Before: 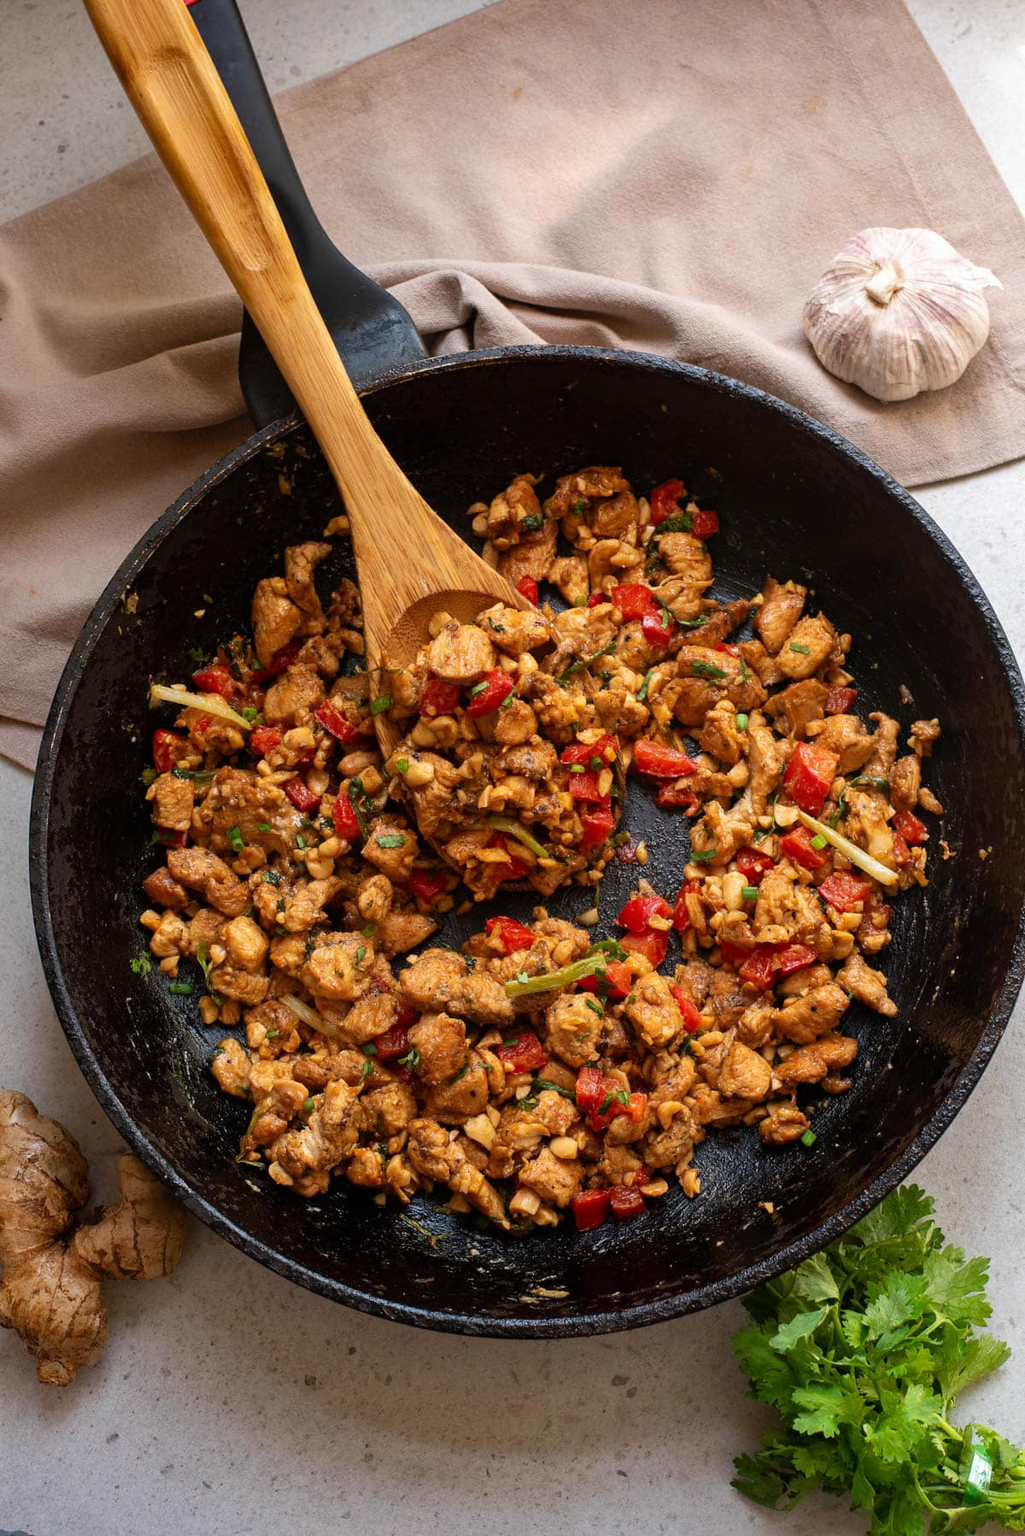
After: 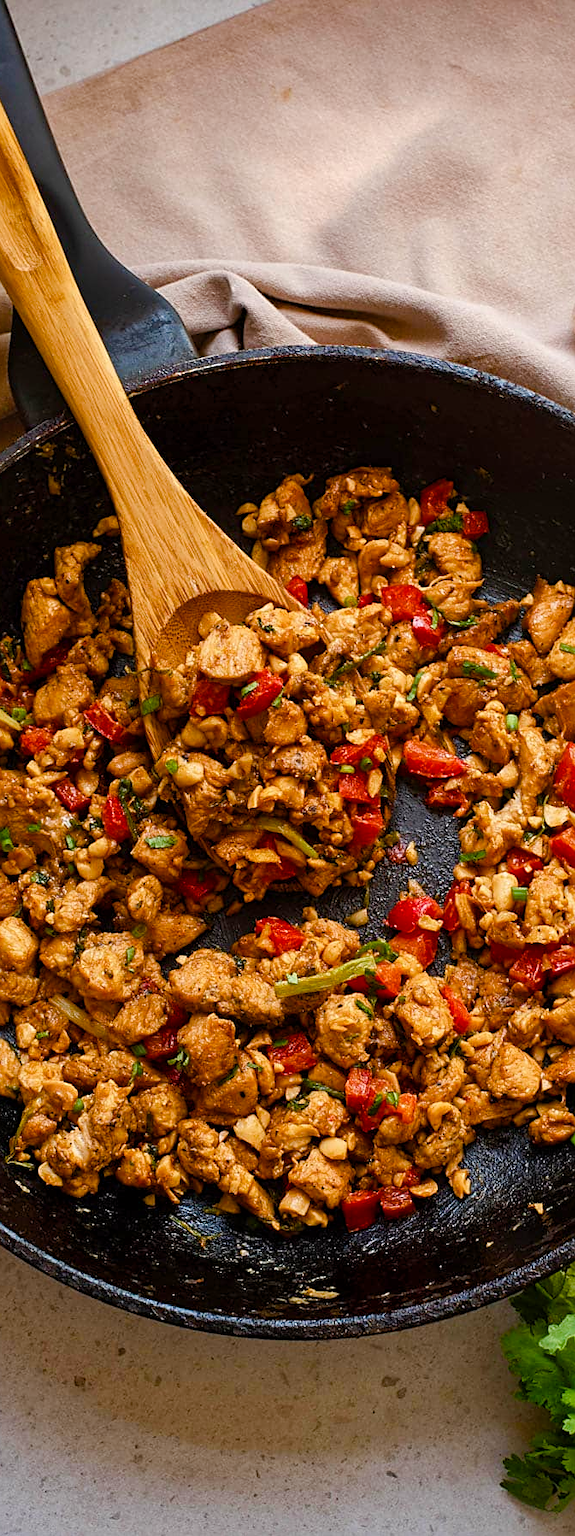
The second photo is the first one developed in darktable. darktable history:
crop and rotate: left 22.542%, right 21.351%
sharpen: on, module defaults
color balance rgb: linear chroma grading › mid-tones 7.197%, perceptual saturation grading › global saturation 0.259%, perceptual saturation grading › highlights -17.185%, perceptual saturation grading › mid-tones 32.658%, perceptual saturation grading › shadows 50.549%, global vibrance 20%
shadows and highlights: shadows 31.15, highlights 0.204, soften with gaussian
